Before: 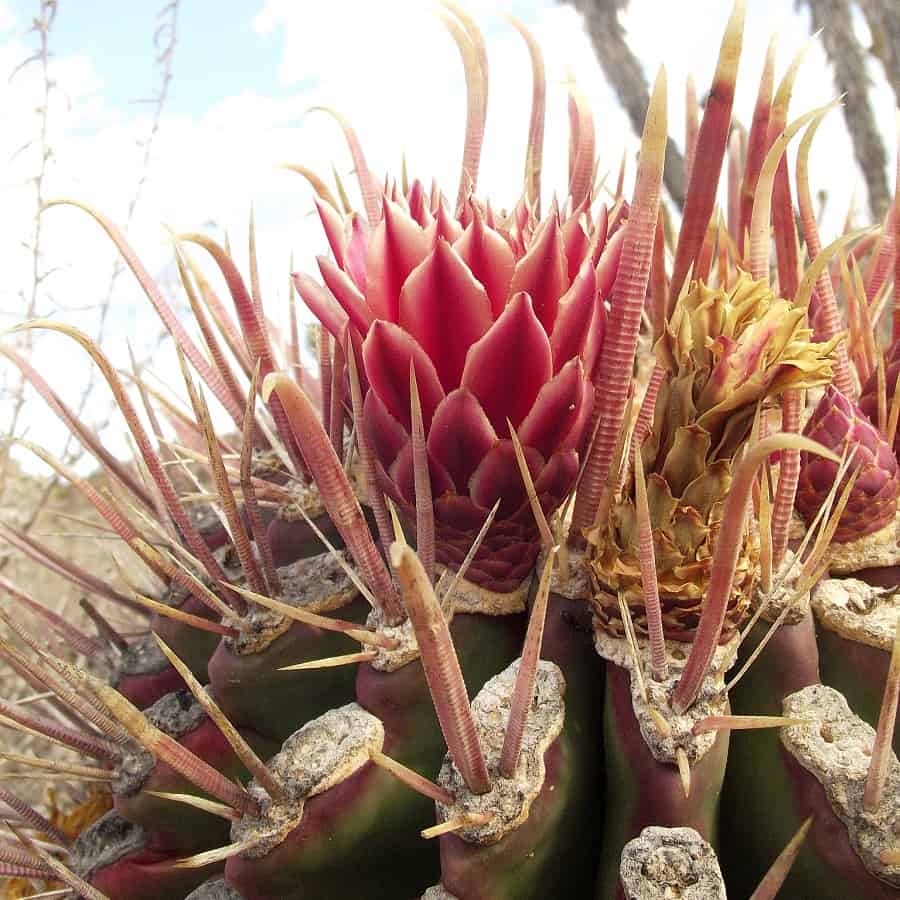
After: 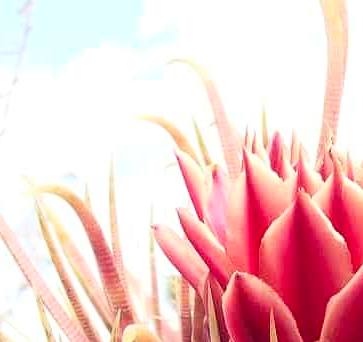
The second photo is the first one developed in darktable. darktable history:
crop: left 15.64%, top 5.431%, right 43.956%, bottom 56.471%
contrast brightness saturation: contrast 0.204, brightness 0.169, saturation 0.223
tone equalizer: edges refinement/feathering 500, mask exposure compensation -1.57 EV, preserve details no
